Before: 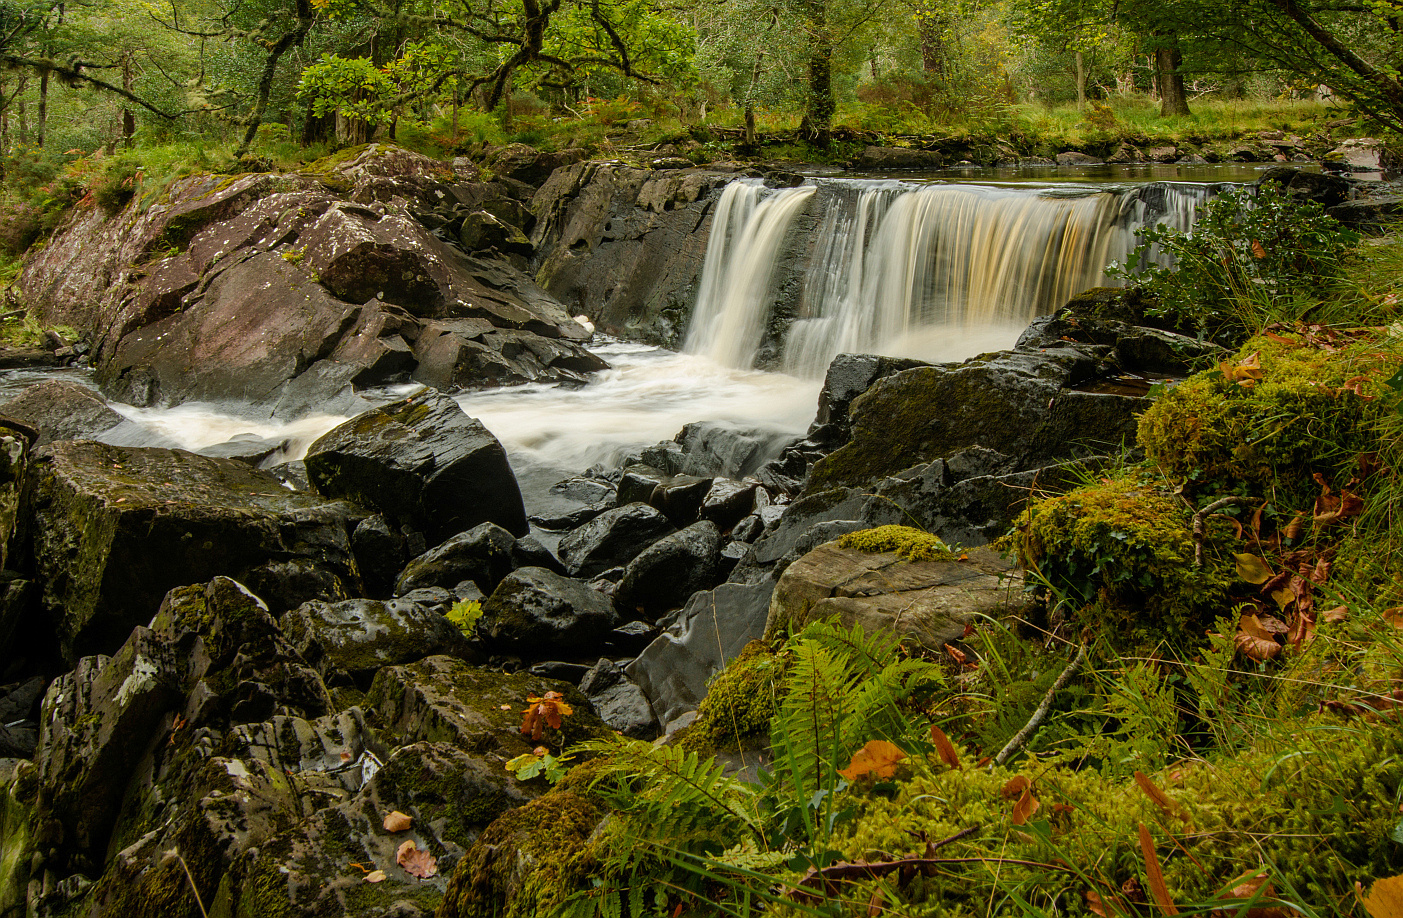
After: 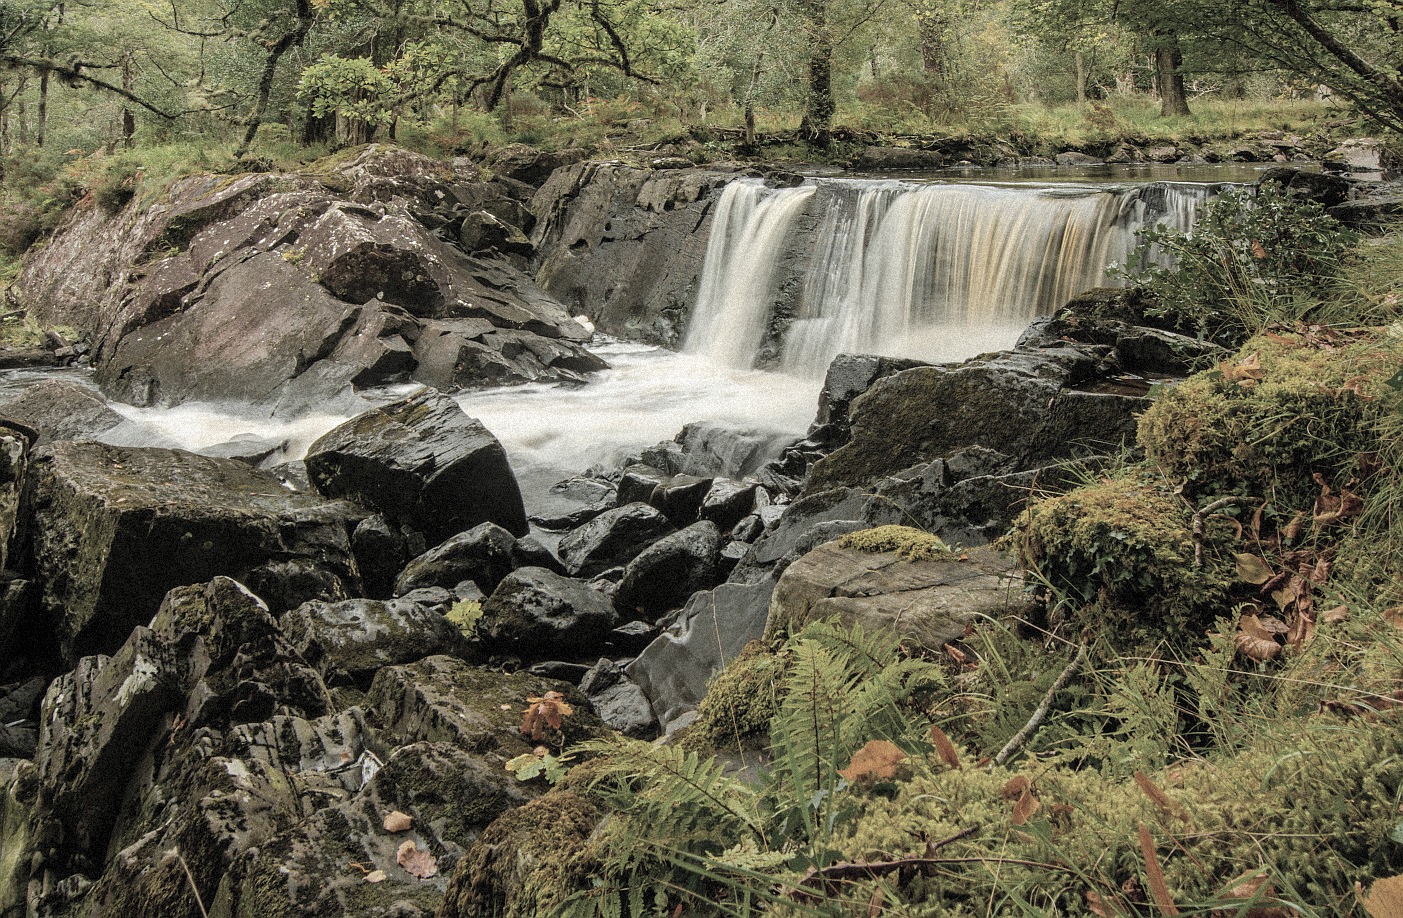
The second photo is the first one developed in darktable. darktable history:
grain: coarseness 9.38 ISO, strength 34.99%, mid-tones bias 0%
contrast brightness saturation: brightness 0.18, saturation -0.5
